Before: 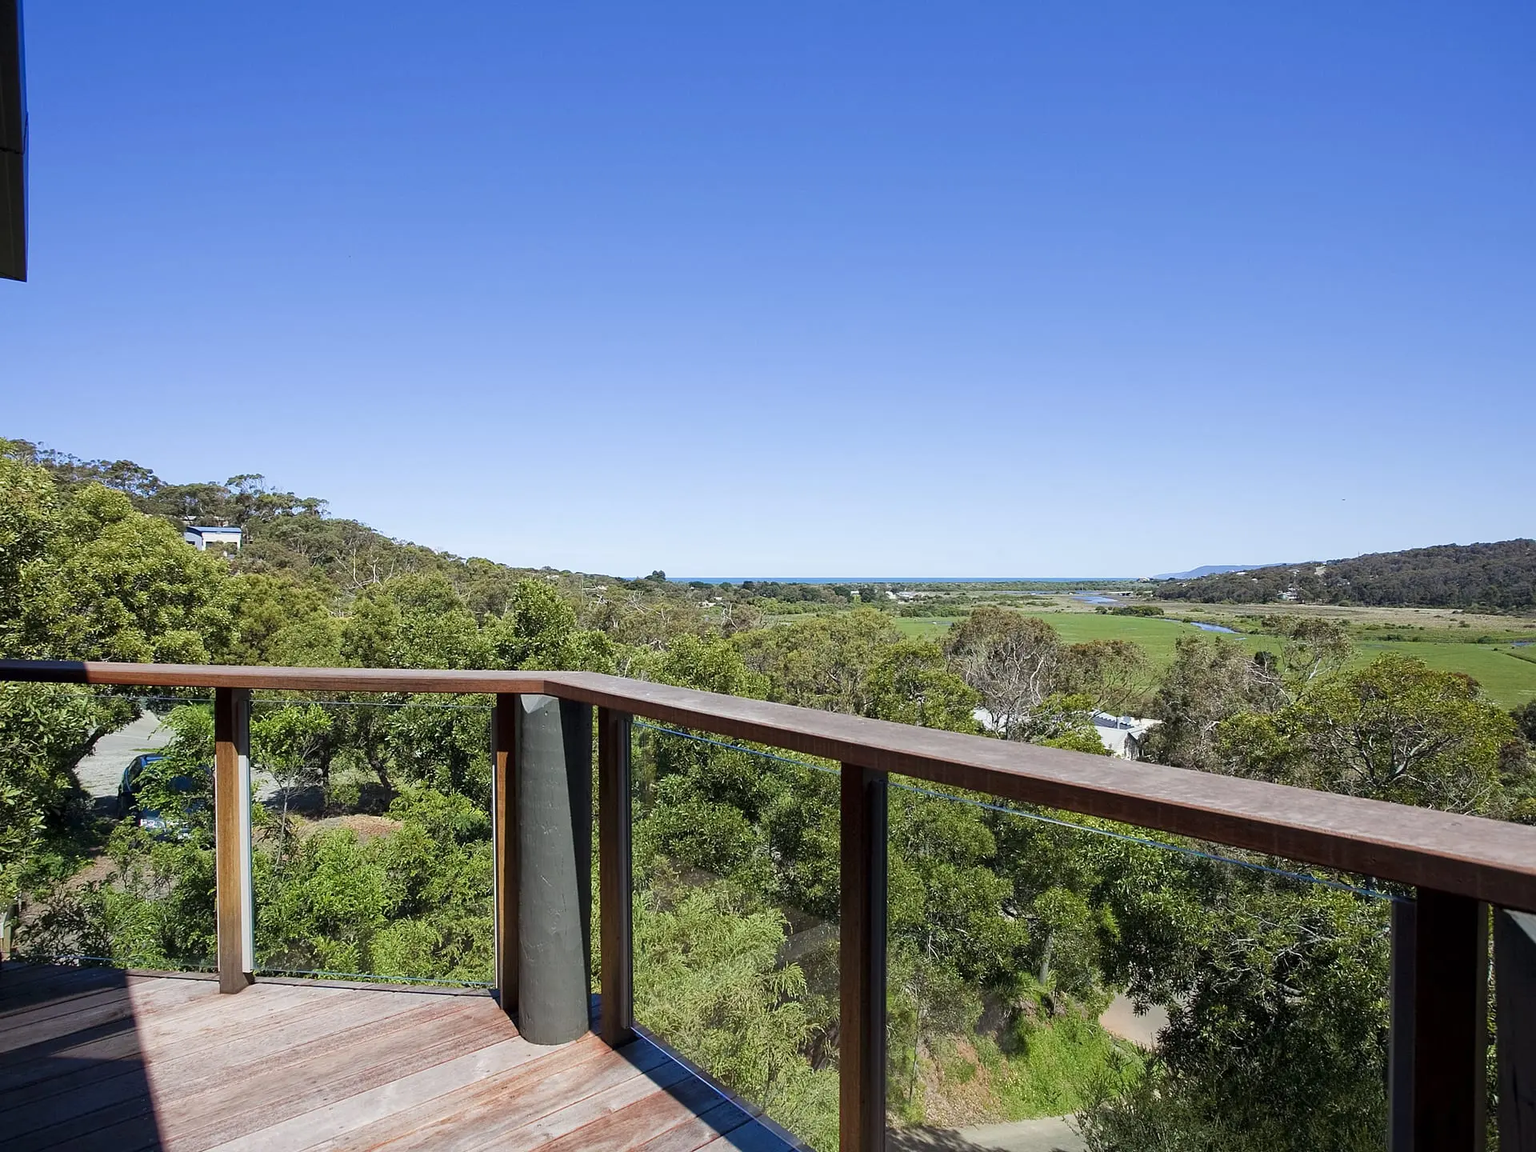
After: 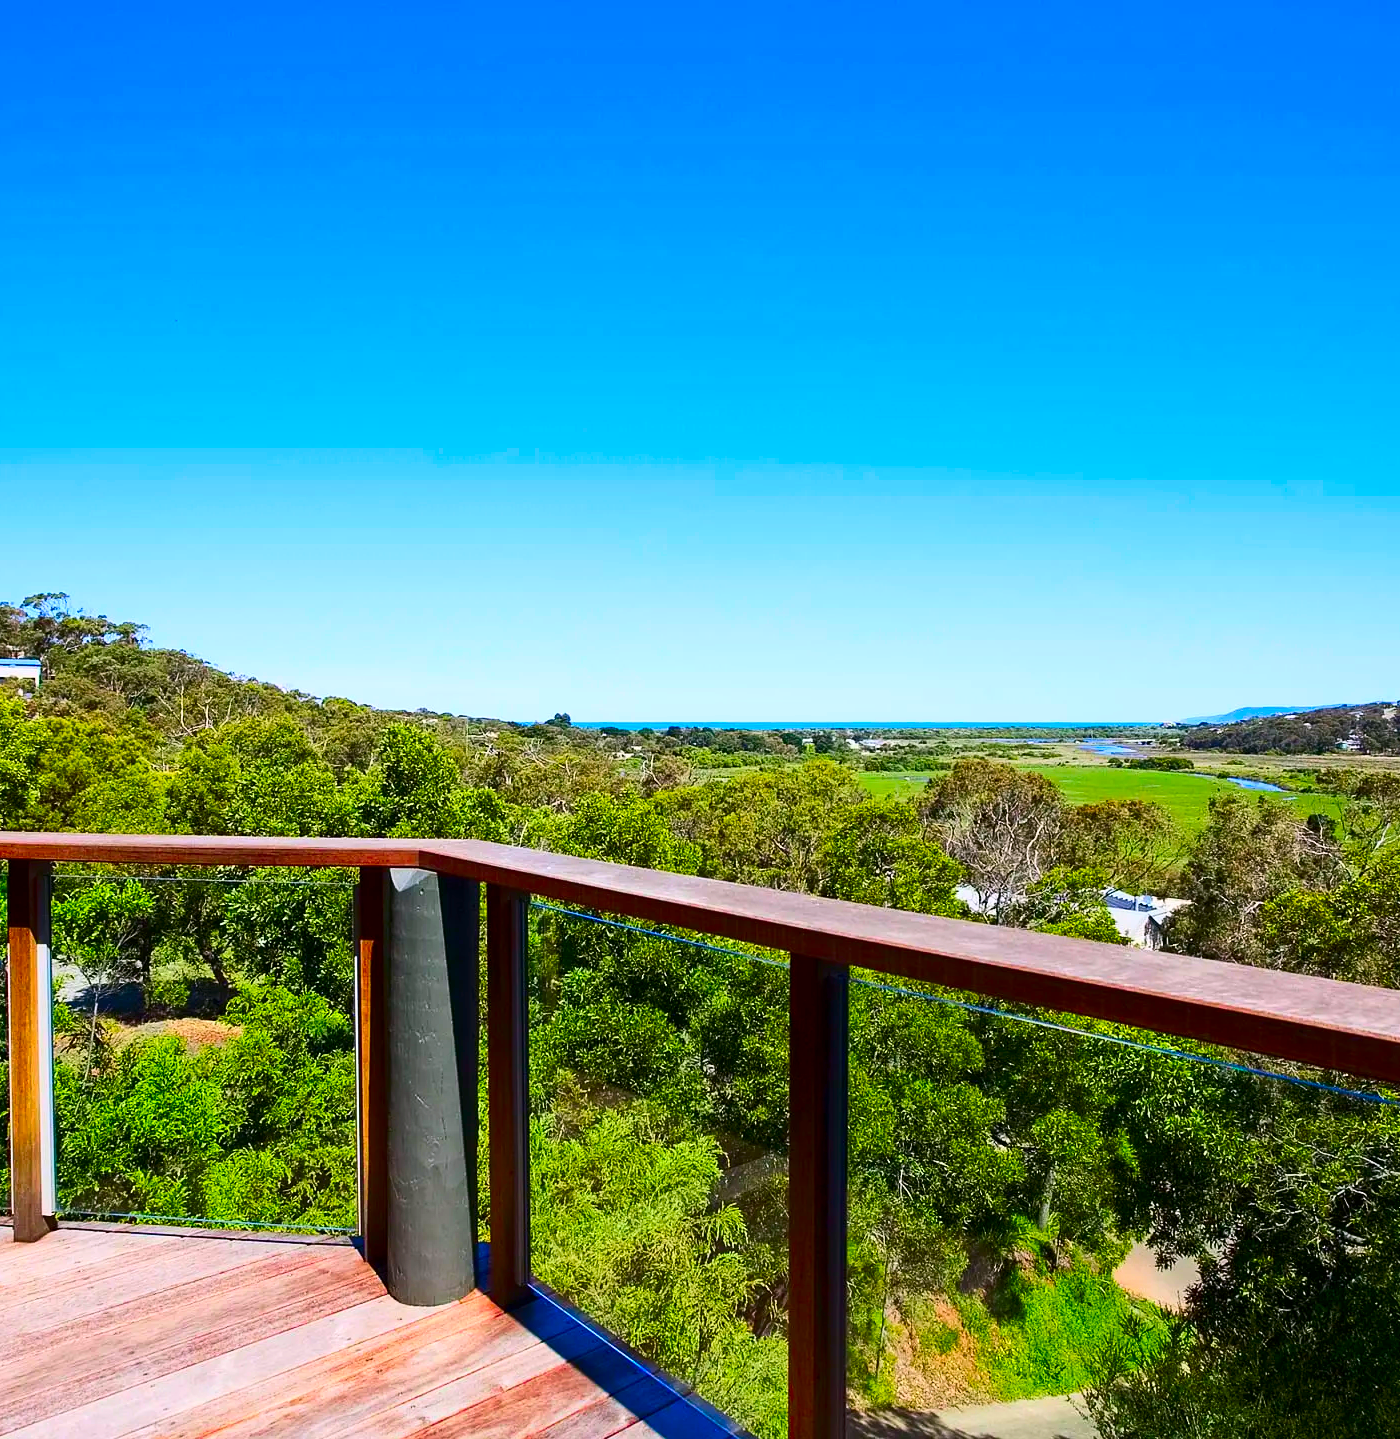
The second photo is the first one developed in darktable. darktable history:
crop: left 13.626%, top 0%, right 13.43%
contrast brightness saturation: contrast 0.276
color correction: highlights a* 1.59, highlights b* -1.87, saturation 2.46
